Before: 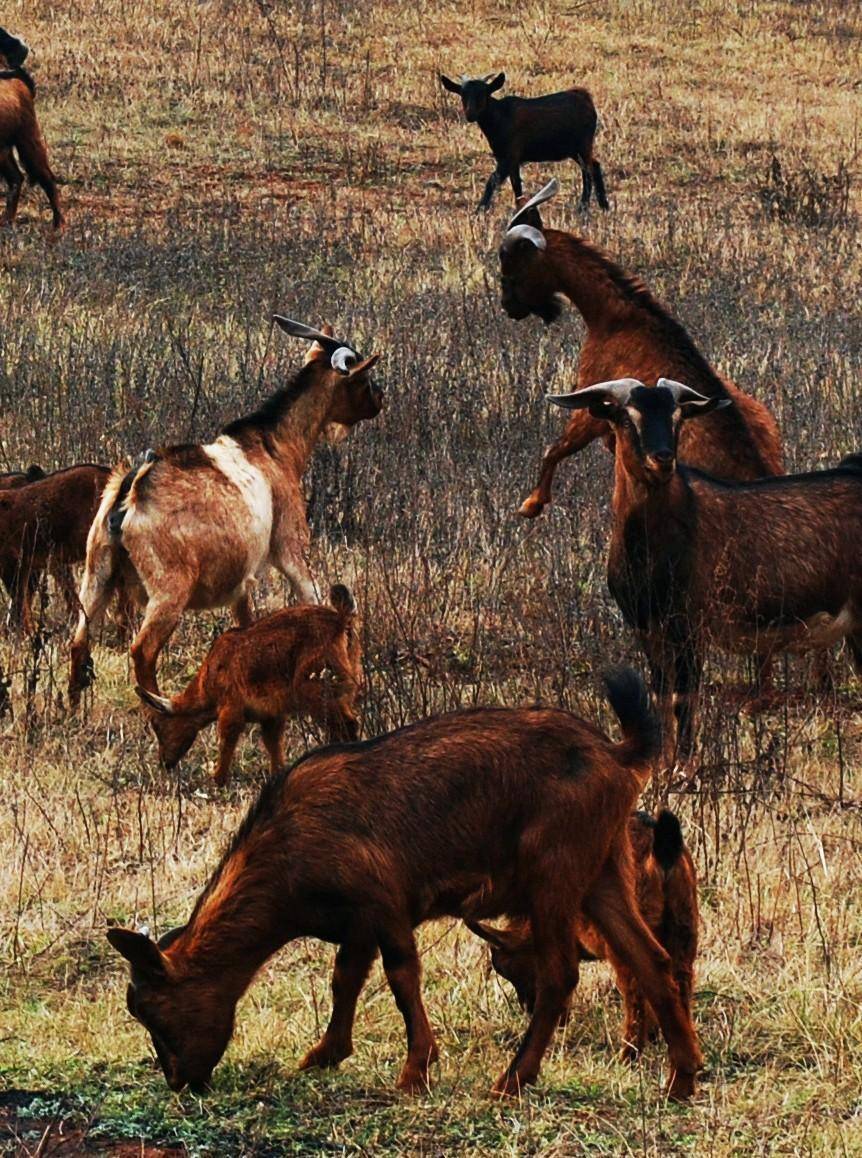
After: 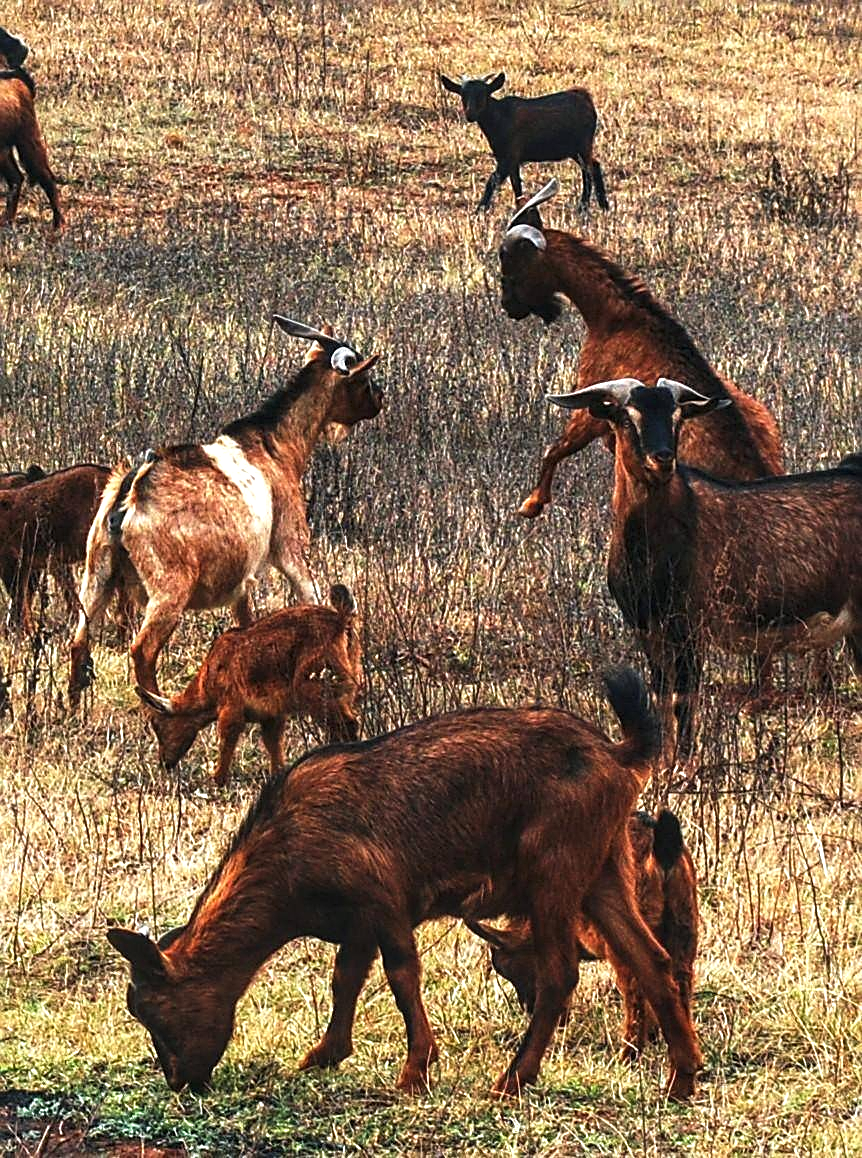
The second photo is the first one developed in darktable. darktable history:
sharpen: on, module defaults
exposure: black level correction -0.002, exposure 0.714 EV, compensate highlight preservation false
local contrast: on, module defaults
